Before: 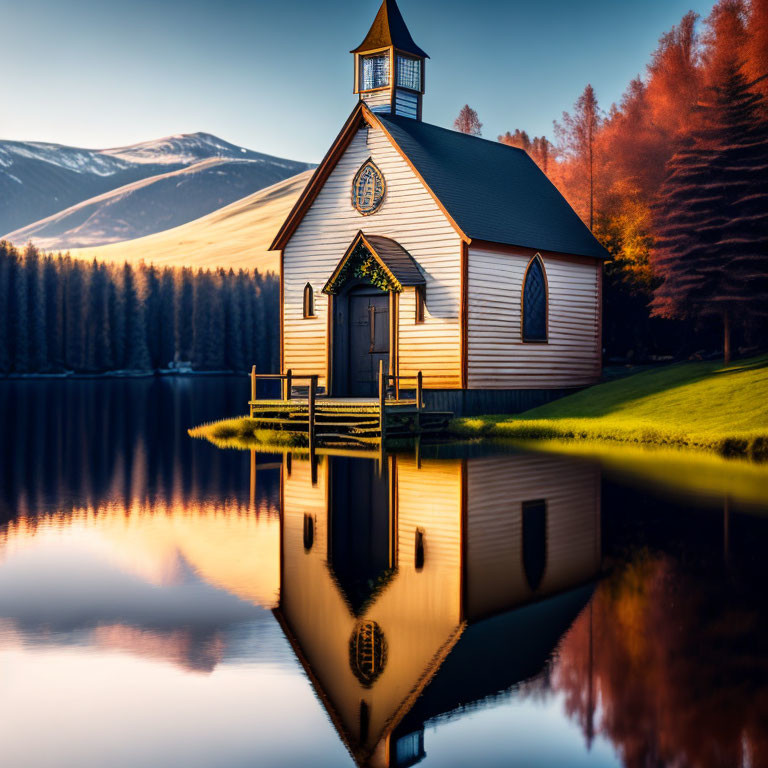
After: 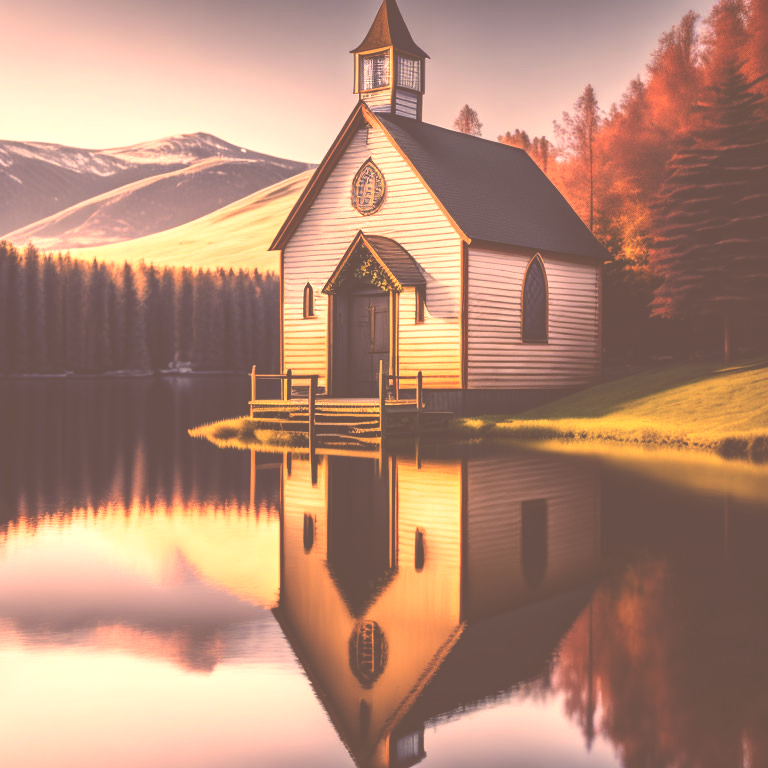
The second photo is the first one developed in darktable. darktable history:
exposure: black level correction -0.07, exposure 0.502 EV, compensate exposure bias true, compensate highlight preservation false
color correction: highlights a* 39.95, highlights b* 39.74, saturation 0.689
